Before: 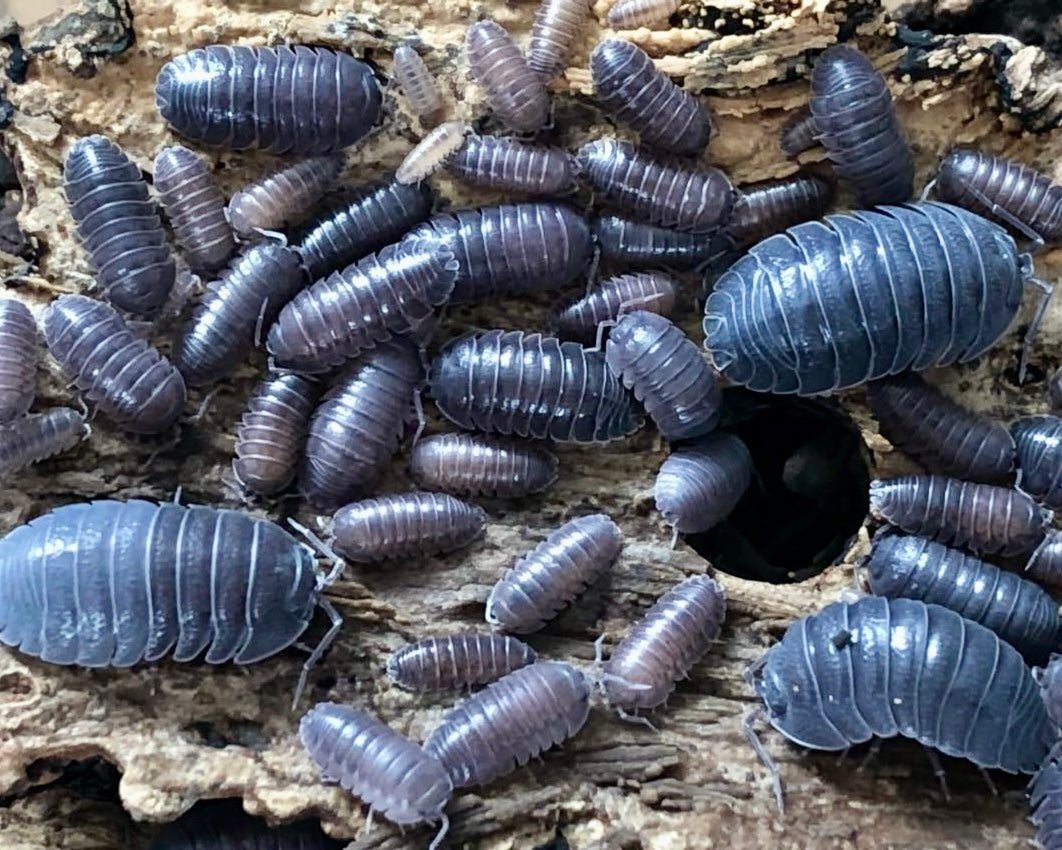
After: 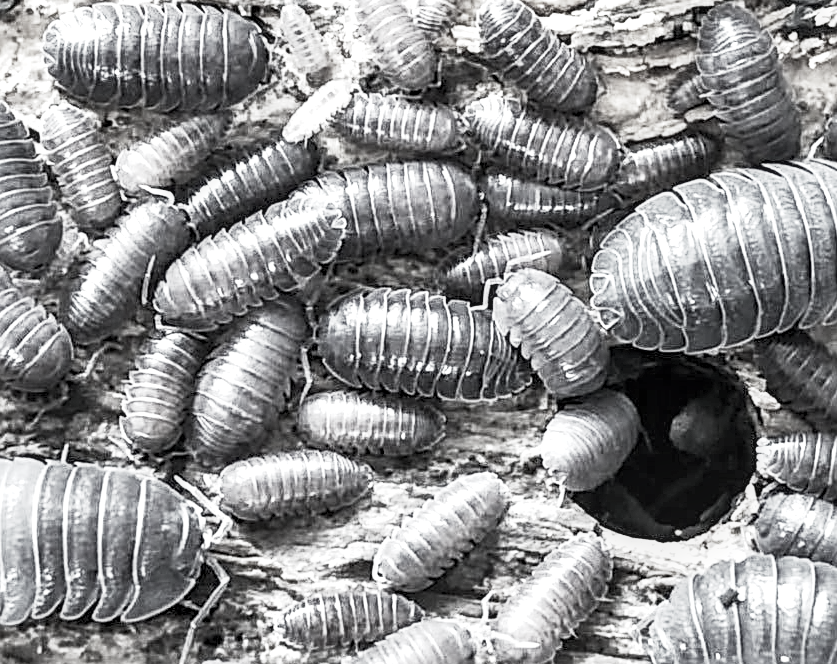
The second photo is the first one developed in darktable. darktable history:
exposure: black level correction 0, exposure 1.5 EV, compensate highlight preservation false
sharpen: on, module defaults
crop and rotate: left 10.77%, top 5.1%, right 10.41%, bottom 16.76%
color correction: saturation 0.3
local contrast: detail 130%
base curve: curves: ch0 [(0, 0) (0.088, 0.125) (0.176, 0.251) (0.354, 0.501) (0.613, 0.749) (1, 0.877)], preserve colors none
shadows and highlights: low approximation 0.01, soften with gaussian
color zones: curves: ch1 [(0, 0.153) (0.143, 0.15) (0.286, 0.151) (0.429, 0.152) (0.571, 0.152) (0.714, 0.151) (0.857, 0.151) (1, 0.153)]
